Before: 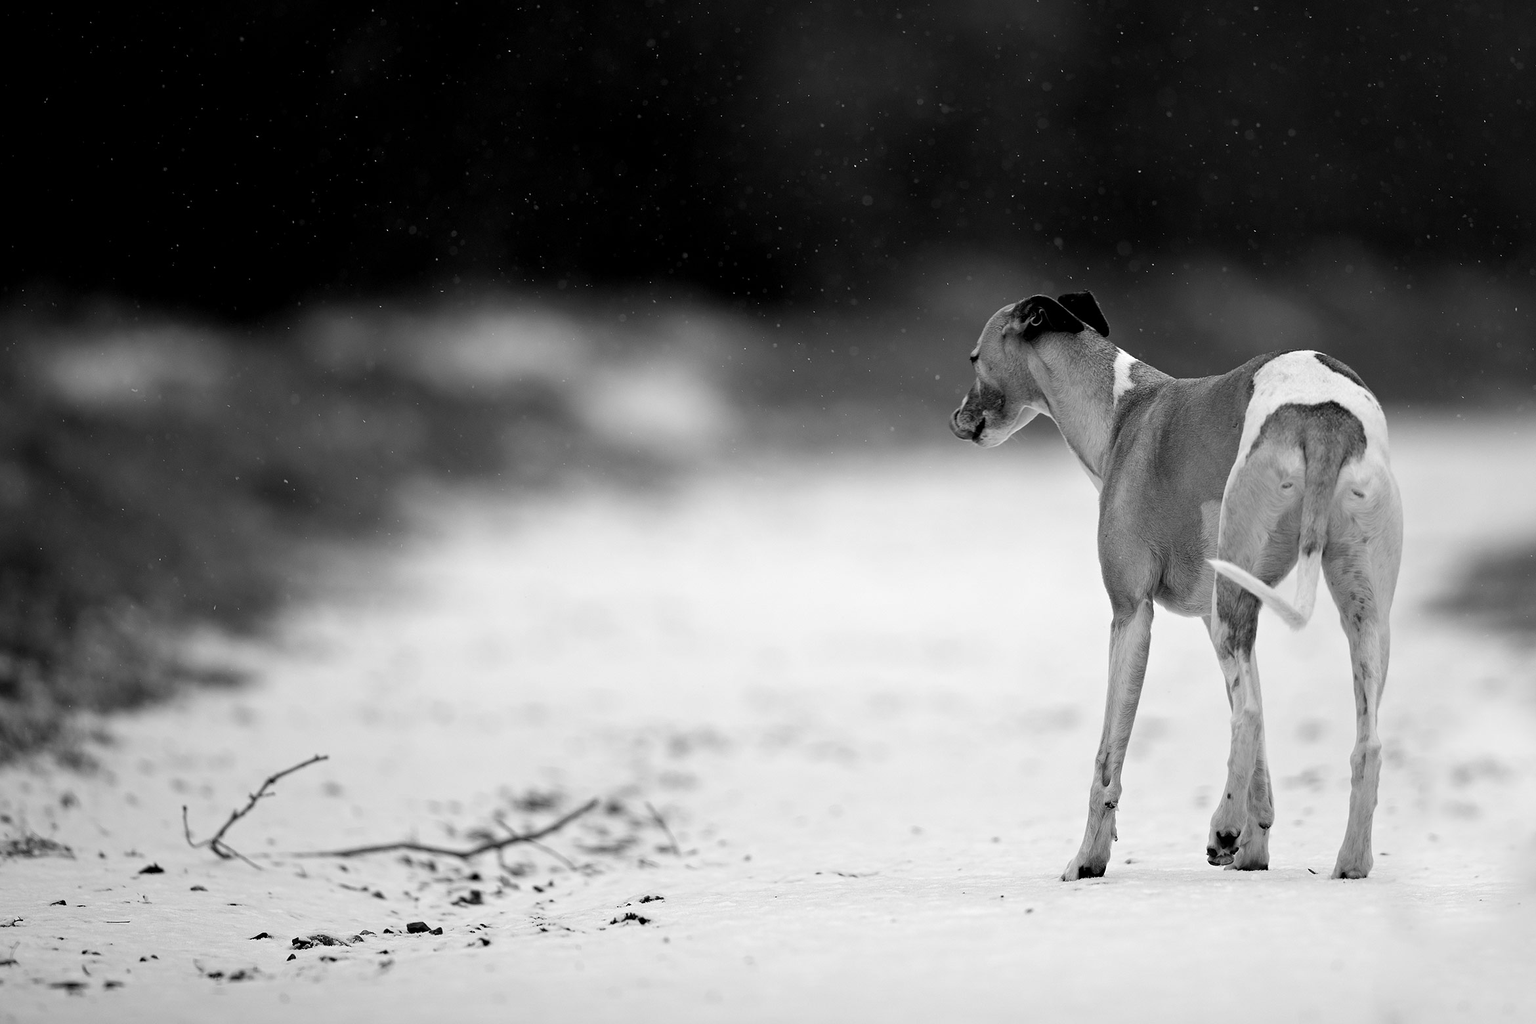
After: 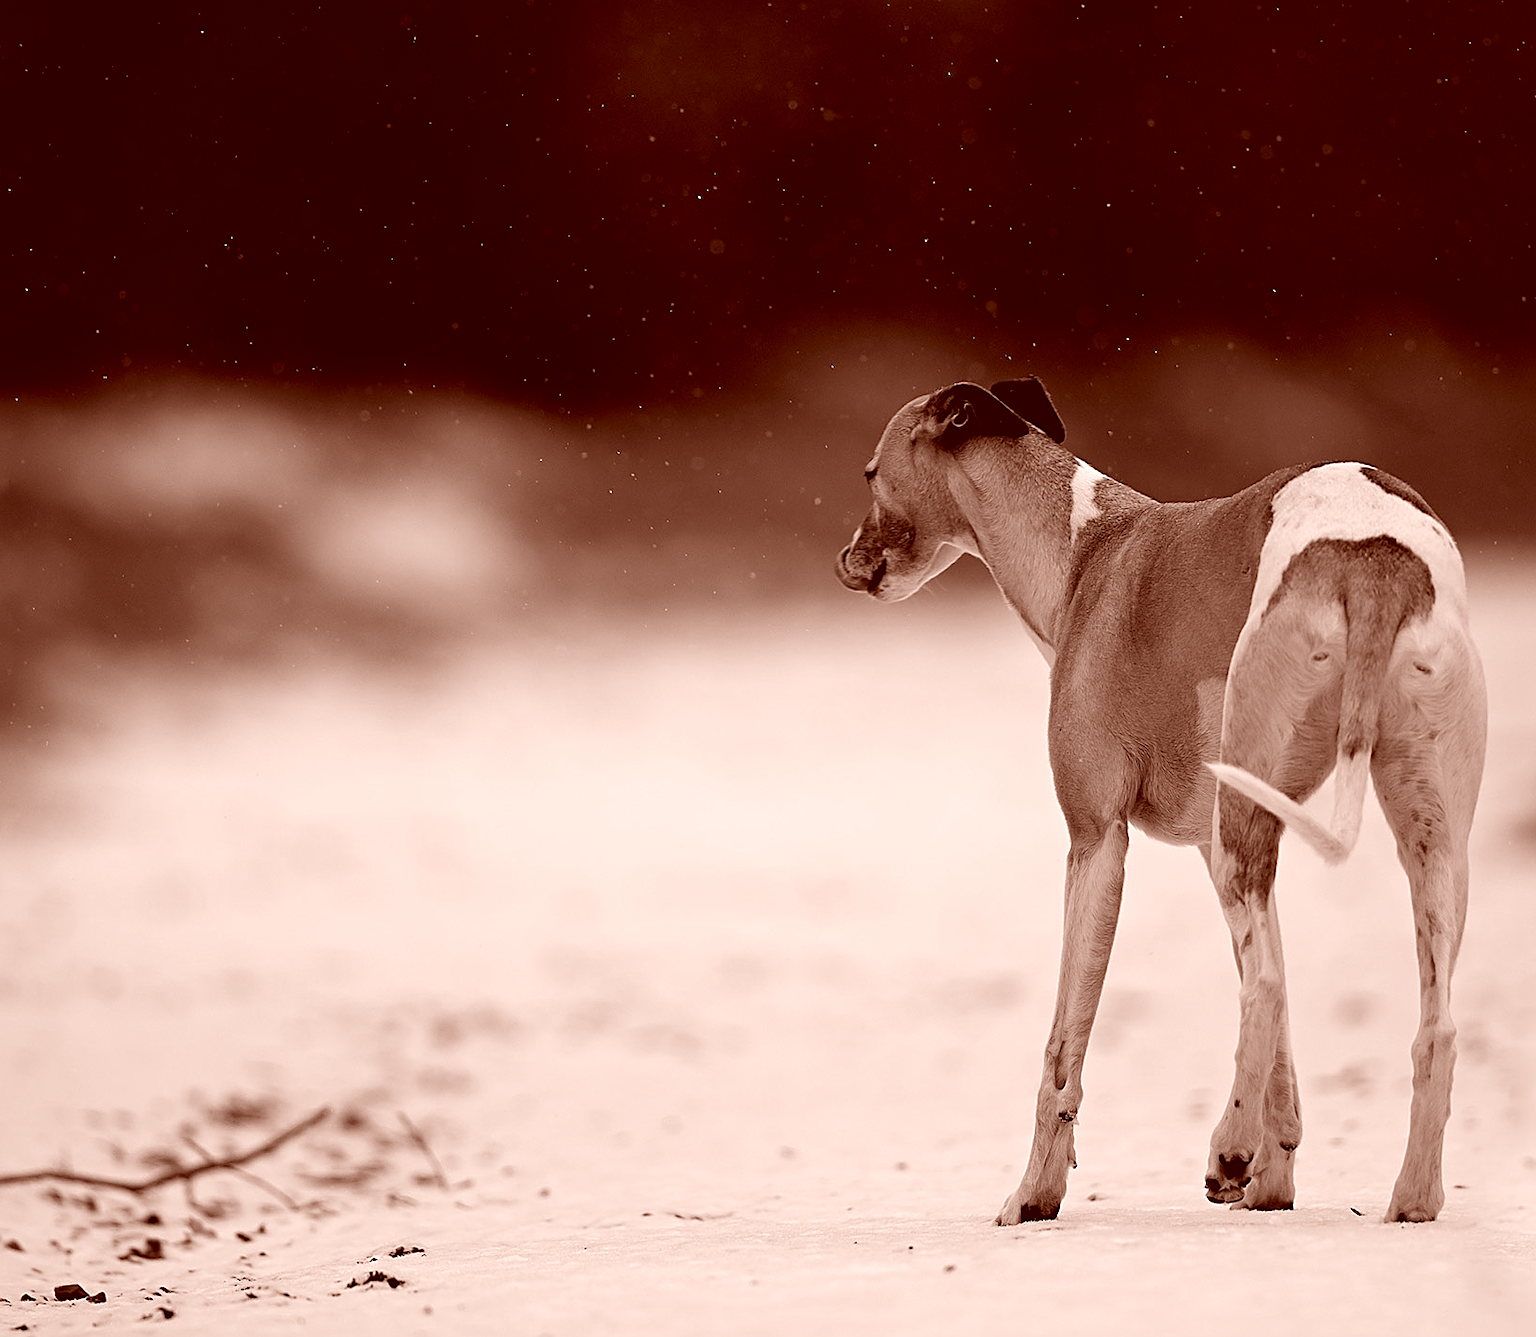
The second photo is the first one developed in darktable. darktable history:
sharpen: on, module defaults
crop and rotate: left 24.034%, top 2.838%, right 6.406%, bottom 6.299%
color correction: highlights a* 9.03, highlights b* 8.71, shadows a* 40, shadows b* 40, saturation 0.8
